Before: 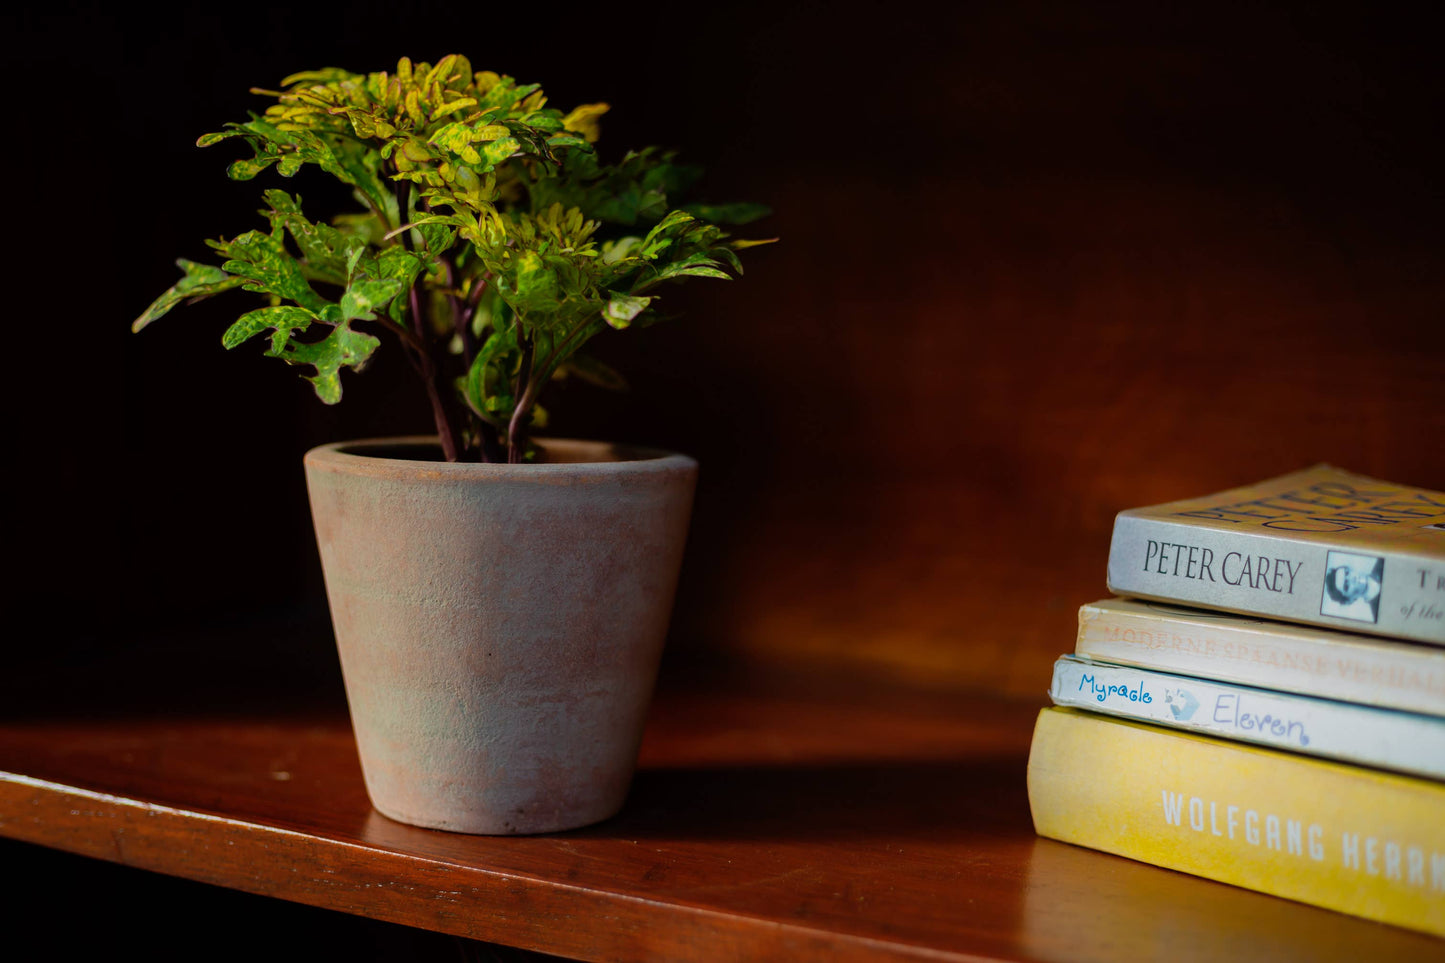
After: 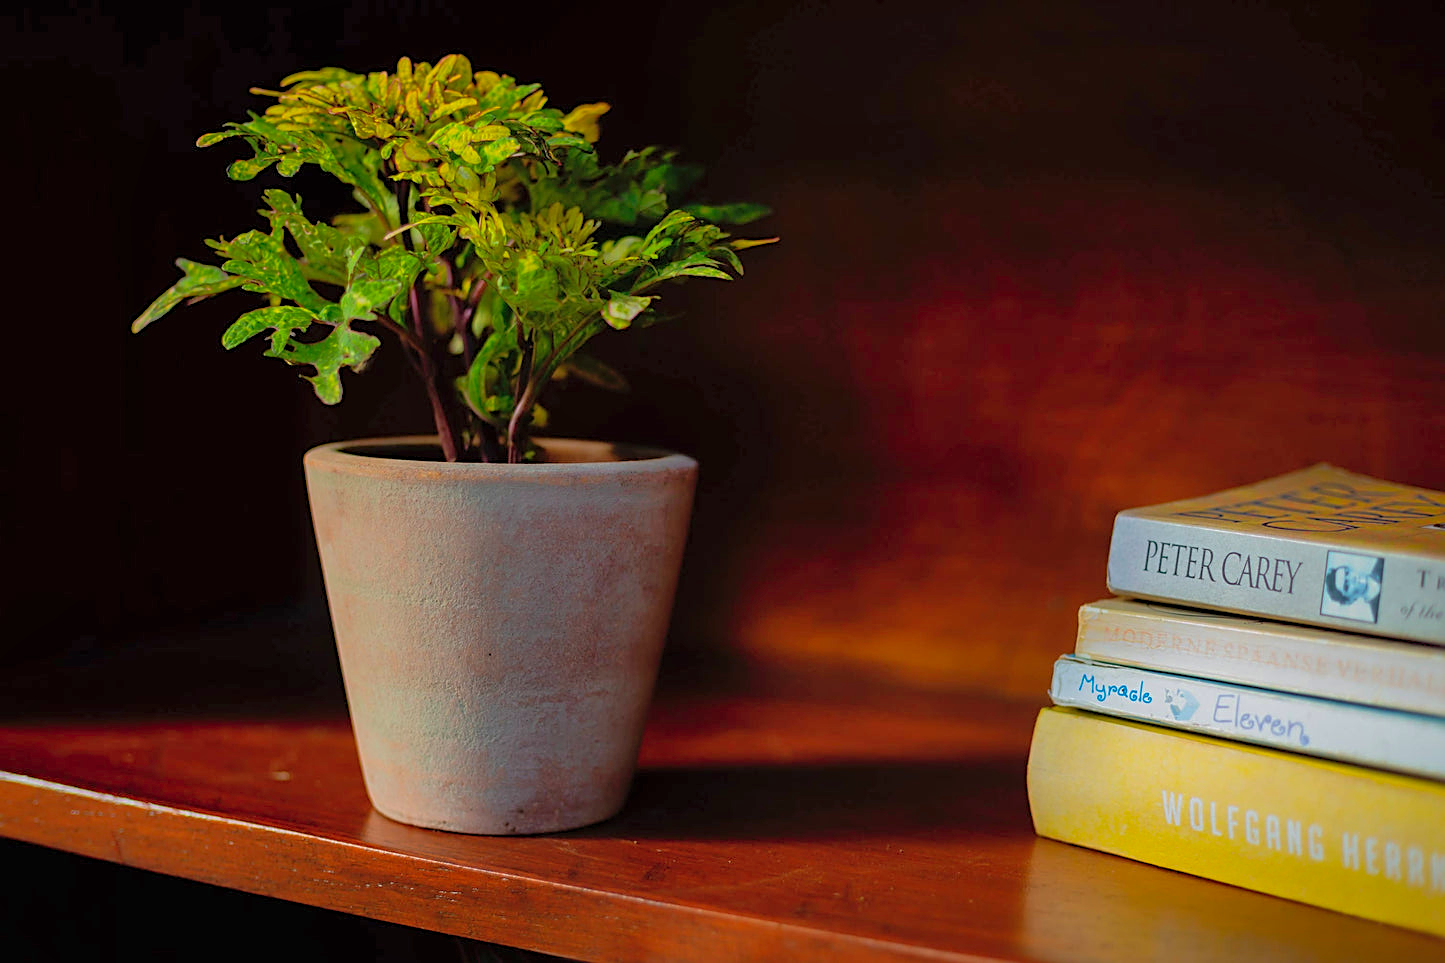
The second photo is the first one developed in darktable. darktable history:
sharpen: on, module defaults
shadows and highlights: on, module defaults
contrast brightness saturation: contrast 0.074, brightness 0.082, saturation 0.185
